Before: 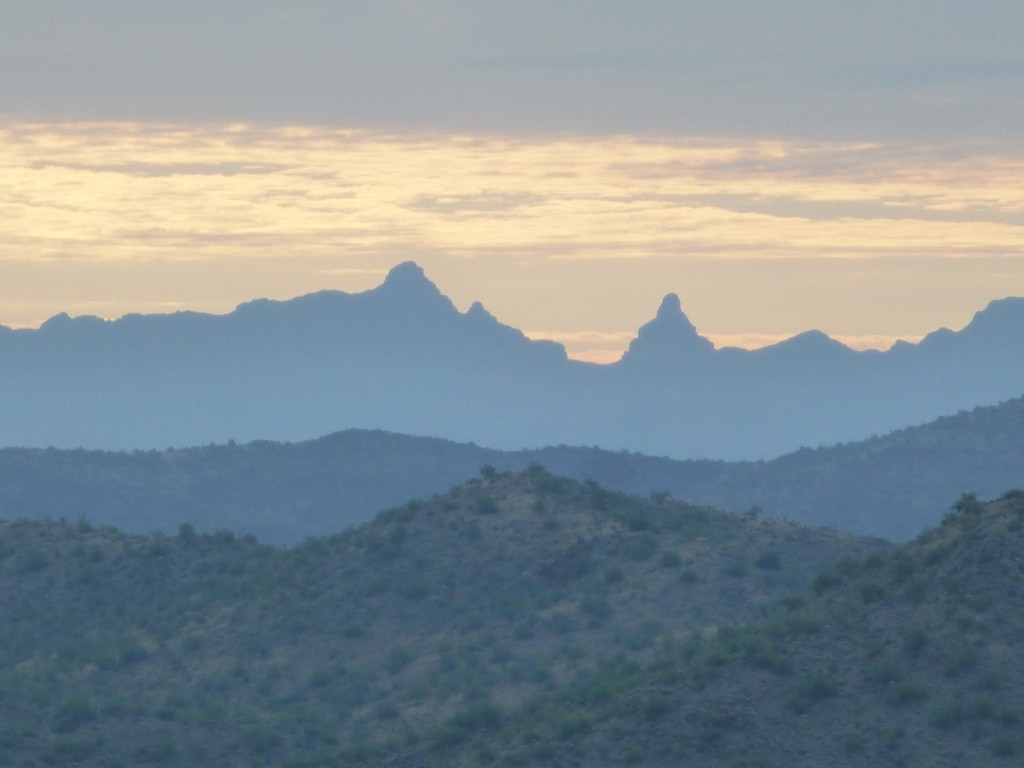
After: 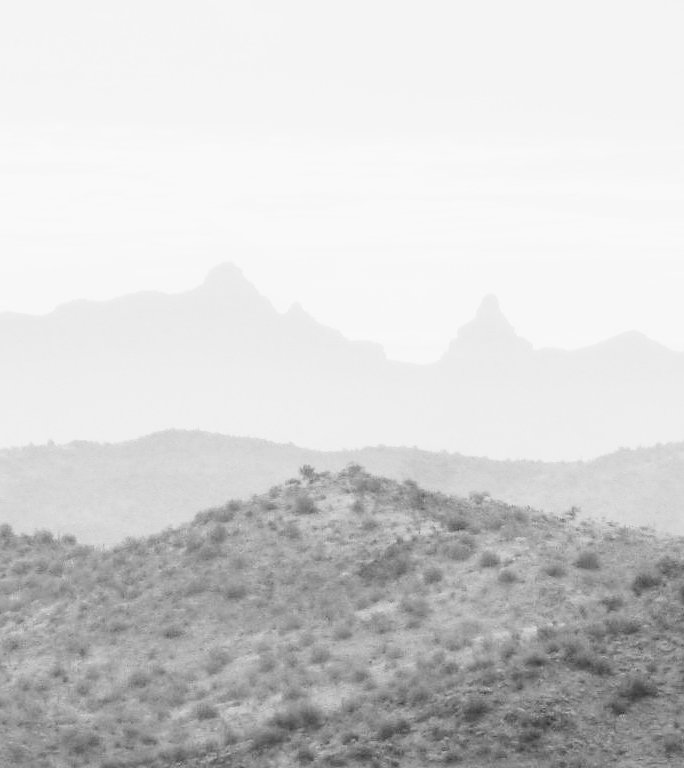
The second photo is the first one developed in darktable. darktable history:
sharpen: amount 0.2
rgb curve: curves: ch0 [(0, 0) (0.21, 0.15) (0.24, 0.21) (0.5, 0.75) (0.75, 0.96) (0.89, 0.99) (1, 1)]; ch1 [(0, 0.02) (0.21, 0.13) (0.25, 0.2) (0.5, 0.67) (0.75, 0.9) (0.89, 0.97) (1, 1)]; ch2 [(0, 0.02) (0.21, 0.13) (0.25, 0.2) (0.5, 0.67) (0.75, 0.9) (0.89, 0.97) (1, 1)], compensate middle gray true
tone curve: curves: ch0 [(0.017, 0) (0.122, 0.046) (0.295, 0.297) (0.449, 0.505) (0.559, 0.629) (0.729, 0.796) (0.879, 0.898) (1, 0.97)]; ch1 [(0, 0) (0.393, 0.4) (0.447, 0.447) (0.485, 0.497) (0.522, 0.503) (0.539, 0.52) (0.606, 0.6) (0.696, 0.679) (1, 1)]; ch2 [(0, 0) (0.369, 0.388) (0.449, 0.431) (0.499, 0.501) (0.516, 0.536) (0.604, 0.599) (0.741, 0.763) (1, 1)], color space Lab, independent channels, preserve colors none
white balance: red 0.931, blue 1.11
monochrome: on, module defaults
crop and rotate: left 17.732%, right 15.423%
contrast brightness saturation: contrast 0.2, brightness 0.16, saturation 0.22
levels: levels [0.026, 0.507, 0.987]
